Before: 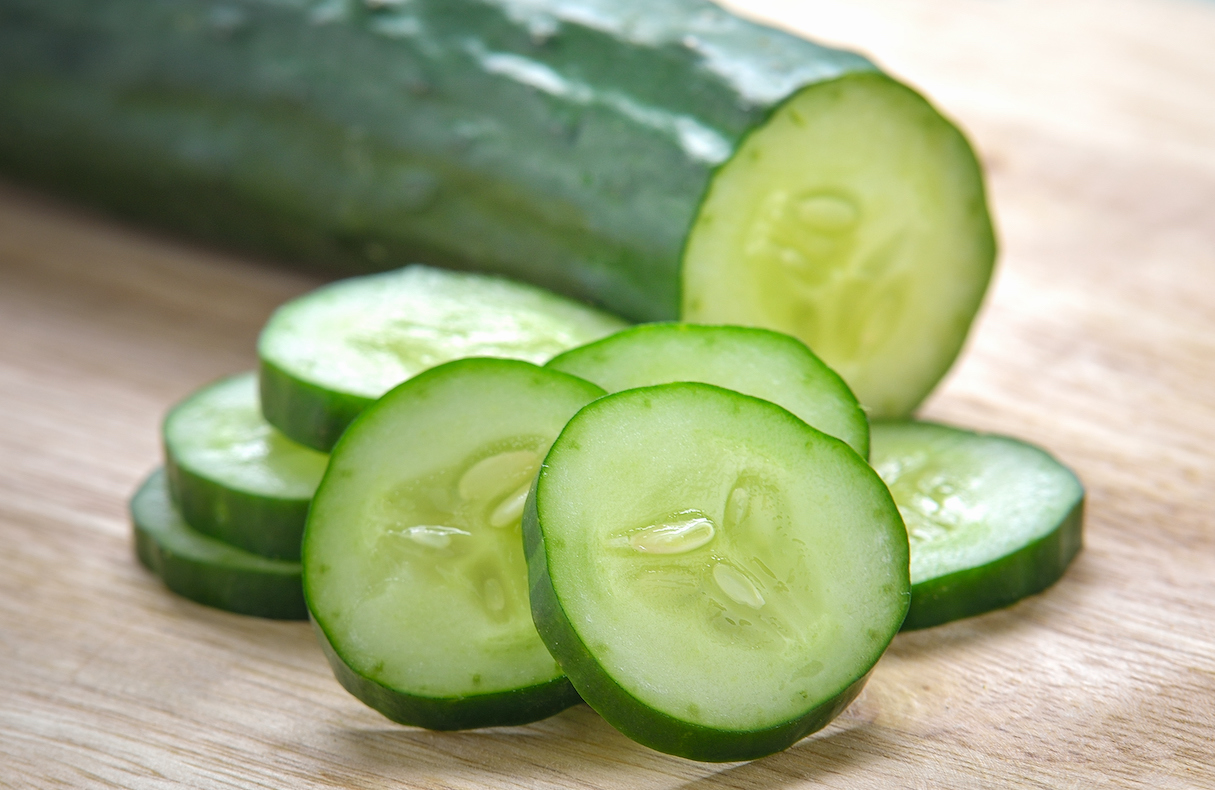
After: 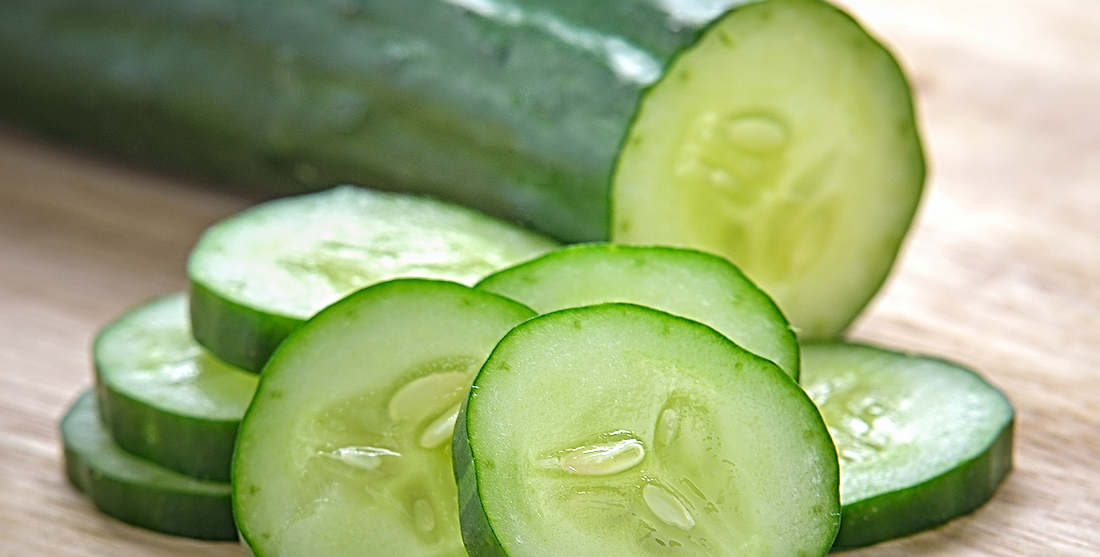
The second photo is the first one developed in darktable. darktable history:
crop: left 5.829%, top 10.063%, right 3.608%, bottom 19.409%
exposure: compensate highlight preservation false
sharpen: radius 3.688, amount 0.937
local contrast: detail 110%
